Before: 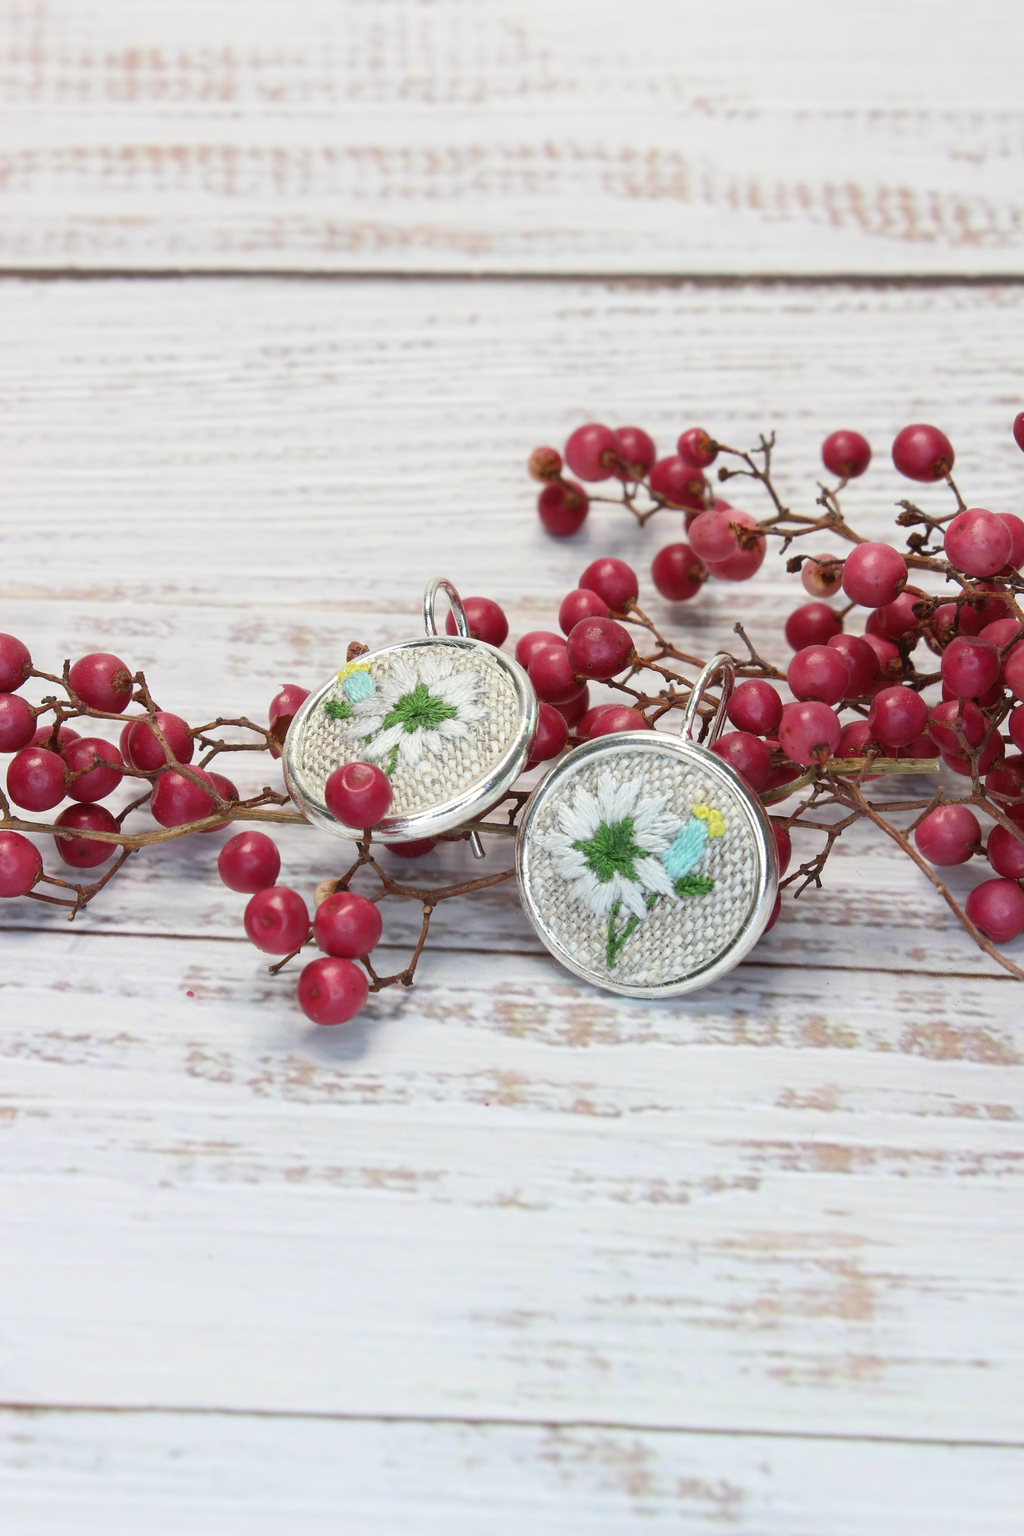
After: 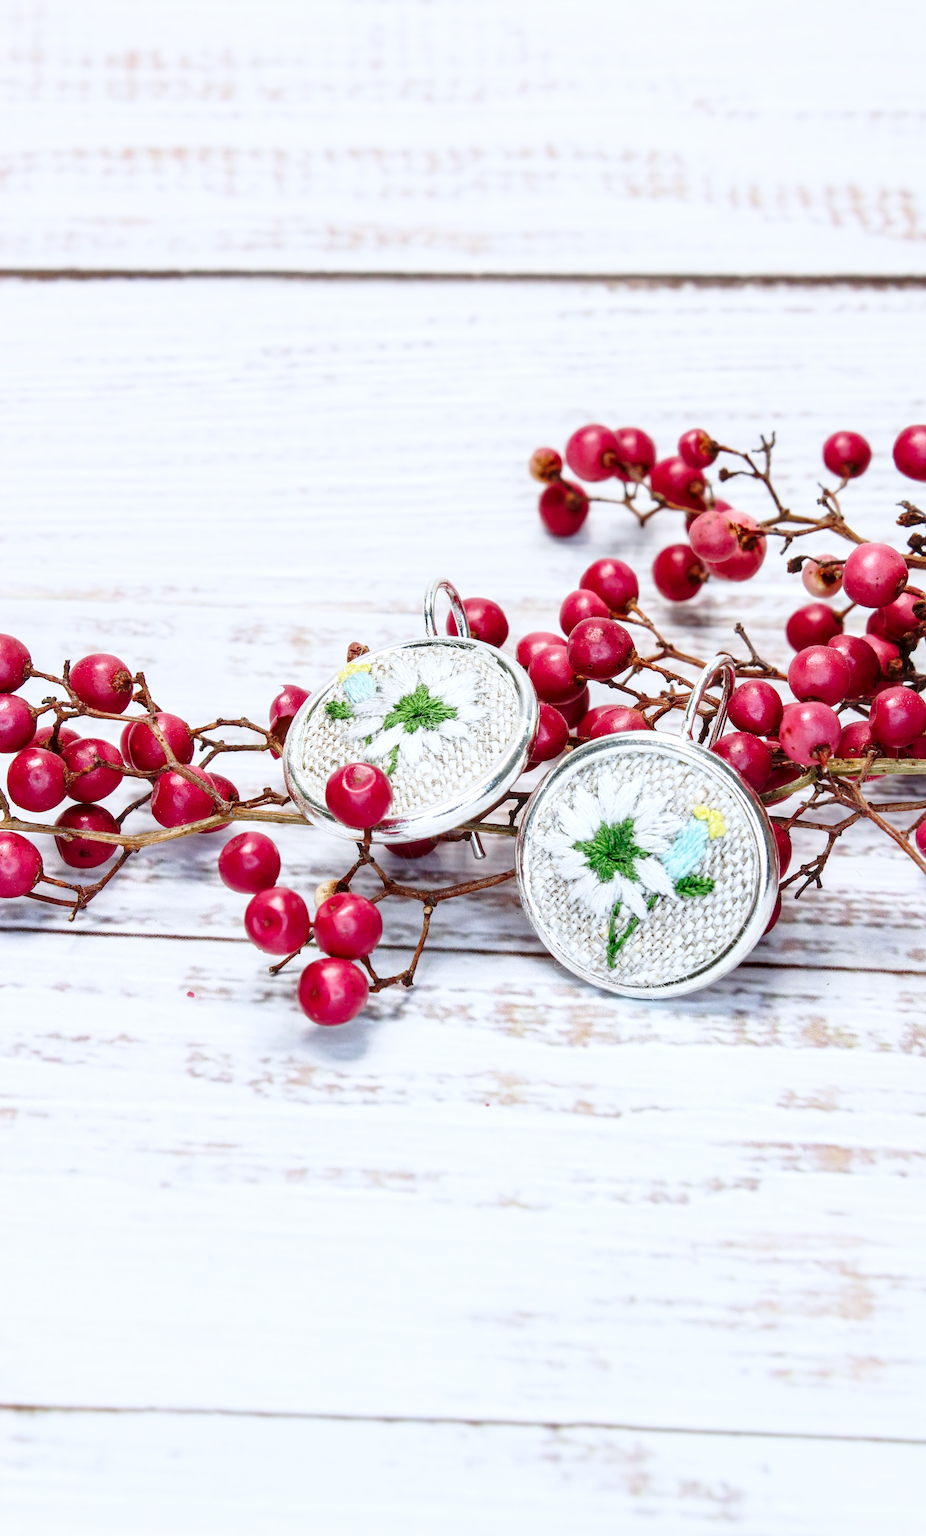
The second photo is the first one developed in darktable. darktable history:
color correction: highlights a* -0.137, highlights b* -5.91, shadows a* -0.137, shadows b* -0.137
contrast equalizer: octaves 7, y [[0.6 ×6], [0.55 ×6], [0 ×6], [0 ×6], [0 ×6]], mix 0.29
crop: right 9.509%, bottom 0.031%
base curve: curves: ch0 [(0, 0) (0.028, 0.03) (0.121, 0.232) (0.46, 0.748) (0.859, 0.968) (1, 1)], preserve colors none
local contrast: detail 130%
